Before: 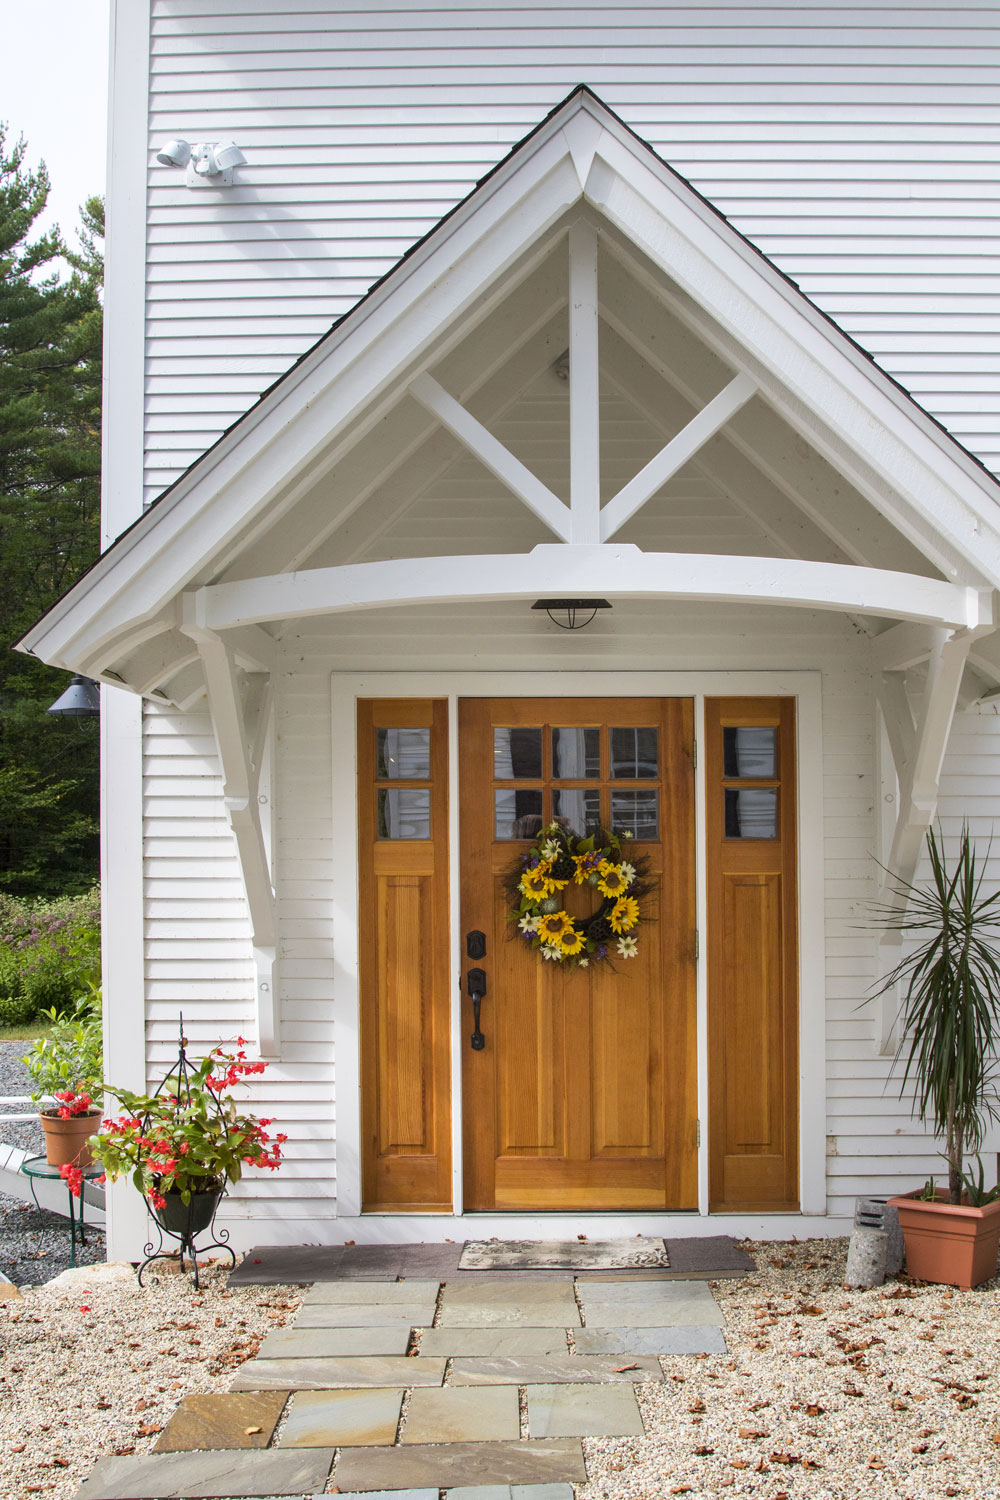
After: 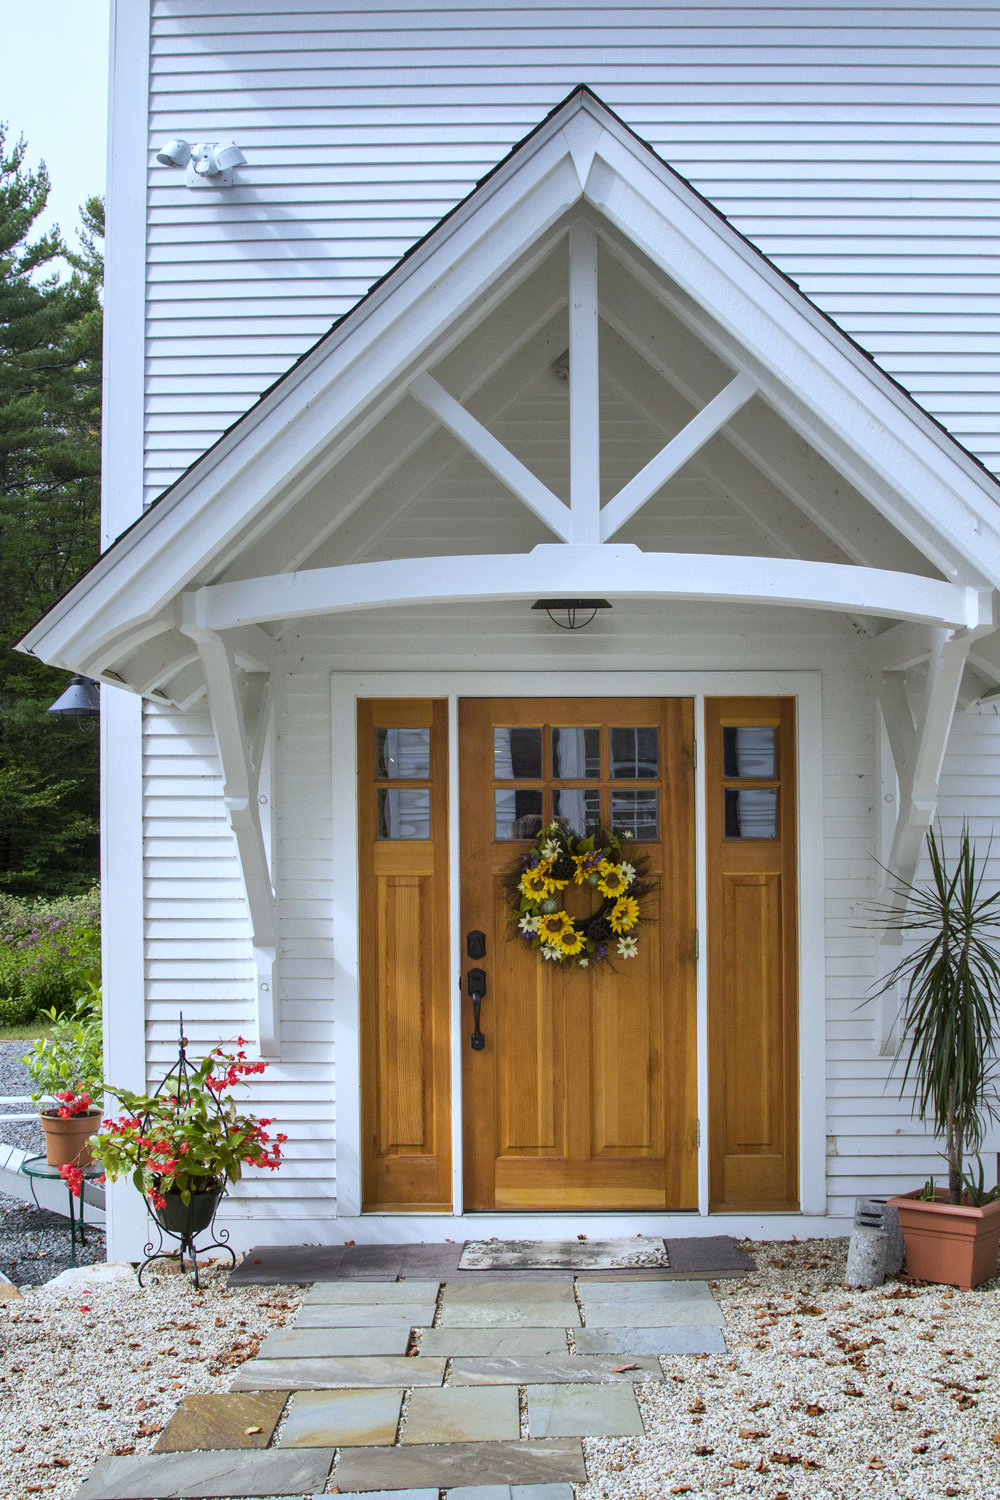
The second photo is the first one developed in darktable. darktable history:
white balance: red 0.924, blue 1.095
shadows and highlights: shadows 20.91, highlights -35.45, soften with gaussian
local contrast: mode bilateral grid, contrast 10, coarseness 25, detail 110%, midtone range 0.2
